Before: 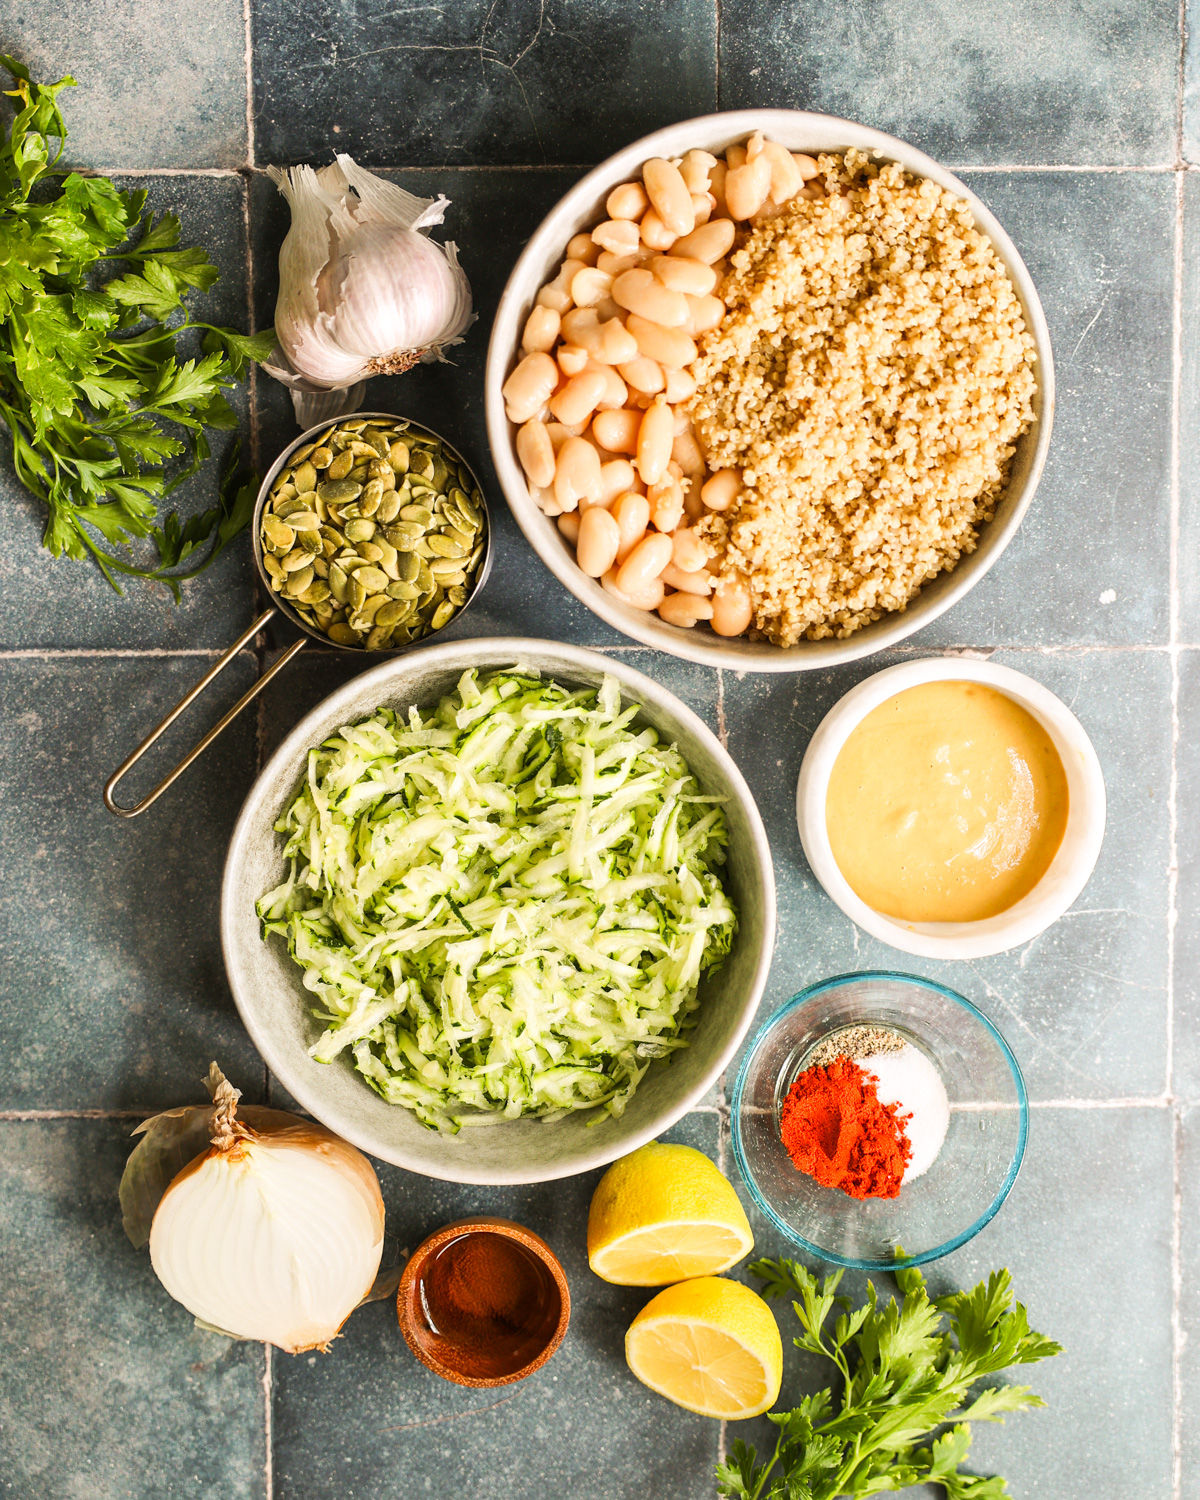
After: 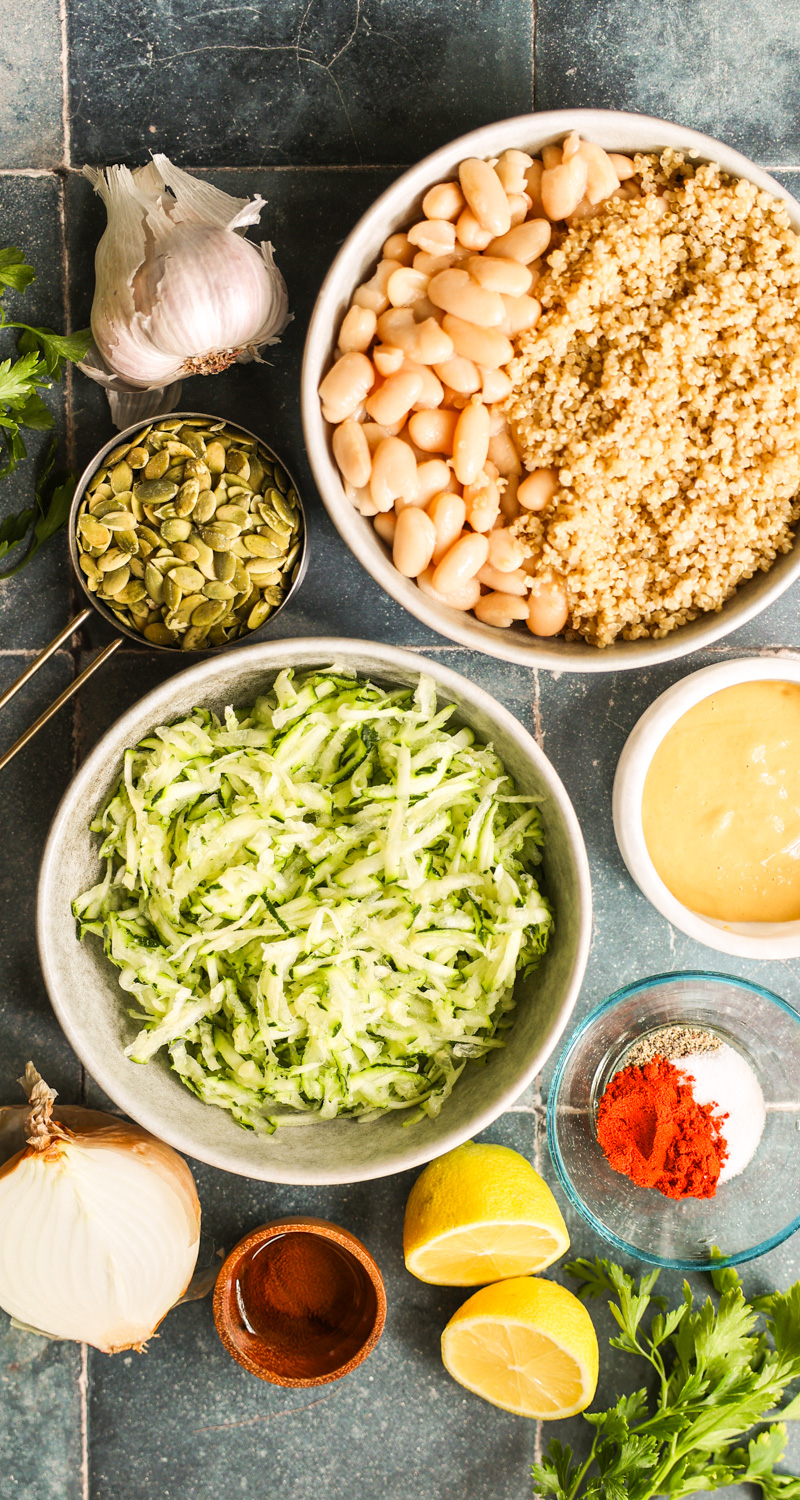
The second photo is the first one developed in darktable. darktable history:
crop and rotate: left 15.36%, right 17.916%
